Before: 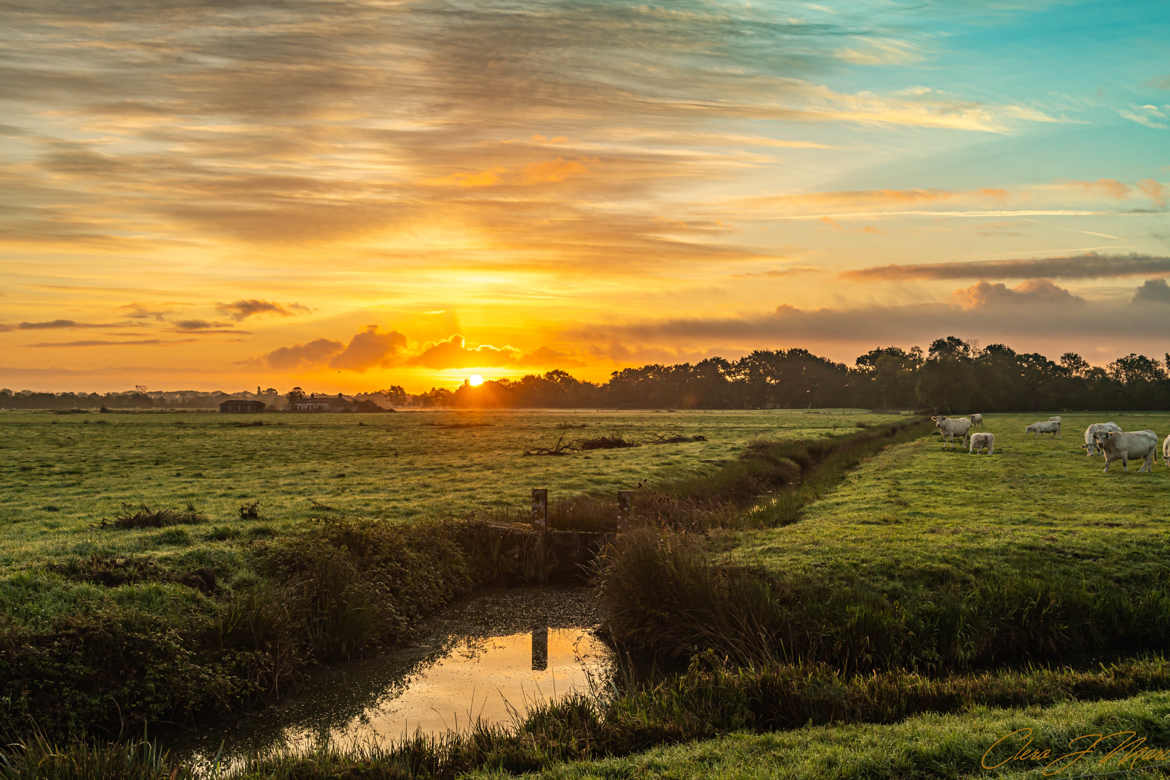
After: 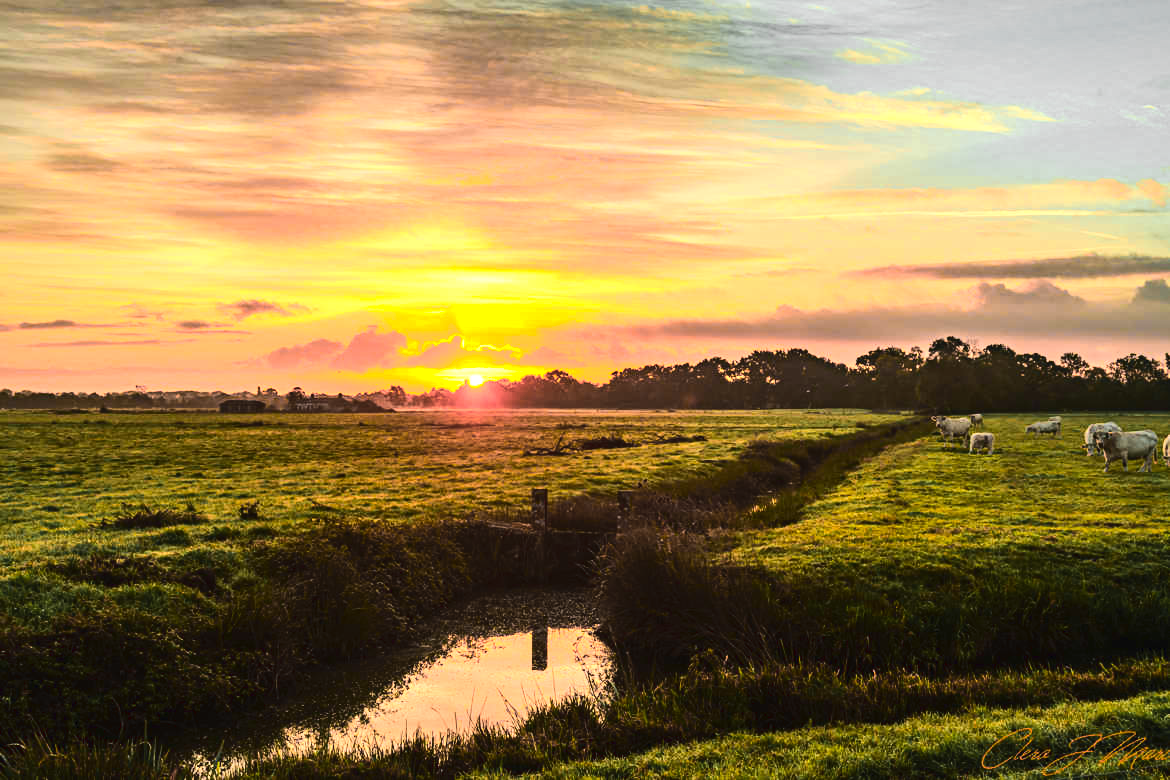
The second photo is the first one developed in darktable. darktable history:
shadows and highlights: shadows 24.83, highlights -23.57
color zones: curves: ch0 [(0.257, 0.558) (0.75, 0.565)]; ch1 [(0.004, 0.857) (0.14, 0.416) (0.257, 0.695) (0.442, 0.032) (0.736, 0.266) (0.891, 0.741)]; ch2 [(0, 0.623) (0.112, 0.436) (0.271, 0.474) (0.516, 0.64) (0.743, 0.286)]
tone curve: curves: ch0 [(0, 0) (0.003, 0.018) (0.011, 0.021) (0.025, 0.028) (0.044, 0.039) (0.069, 0.05) (0.1, 0.06) (0.136, 0.081) (0.177, 0.117) (0.224, 0.161) (0.277, 0.226) (0.335, 0.315) (0.399, 0.421) (0.468, 0.53) (0.543, 0.627) (0.623, 0.726) (0.709, 0.789) (0.801, 0.859) (0.898, 0.924) (1, 1)]
